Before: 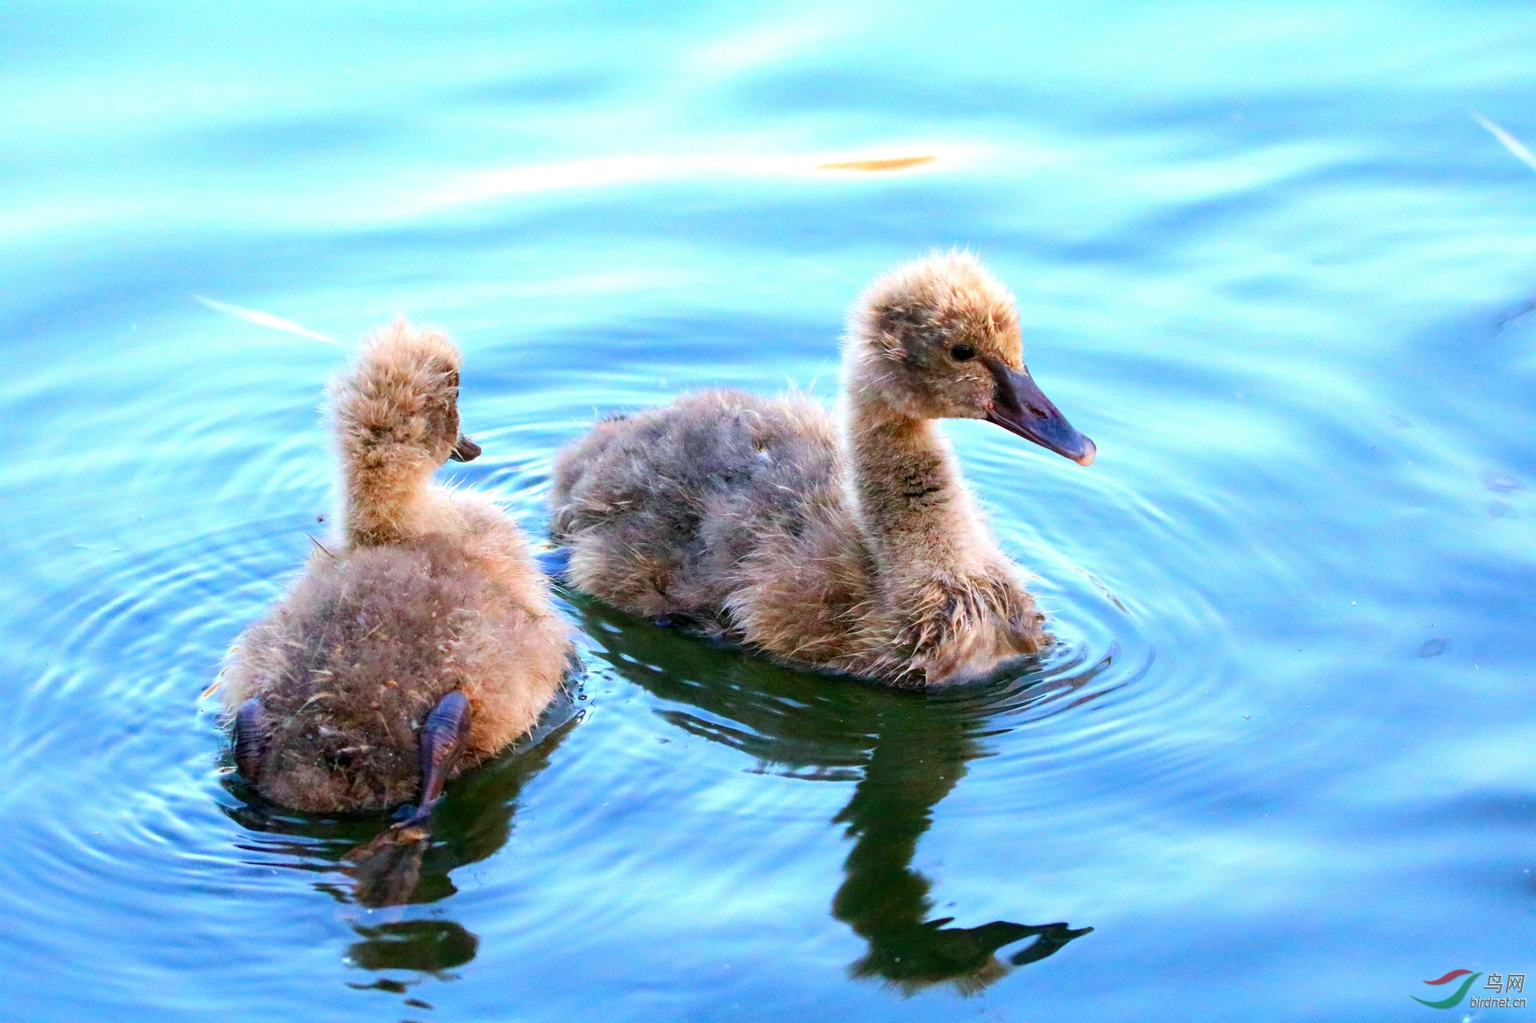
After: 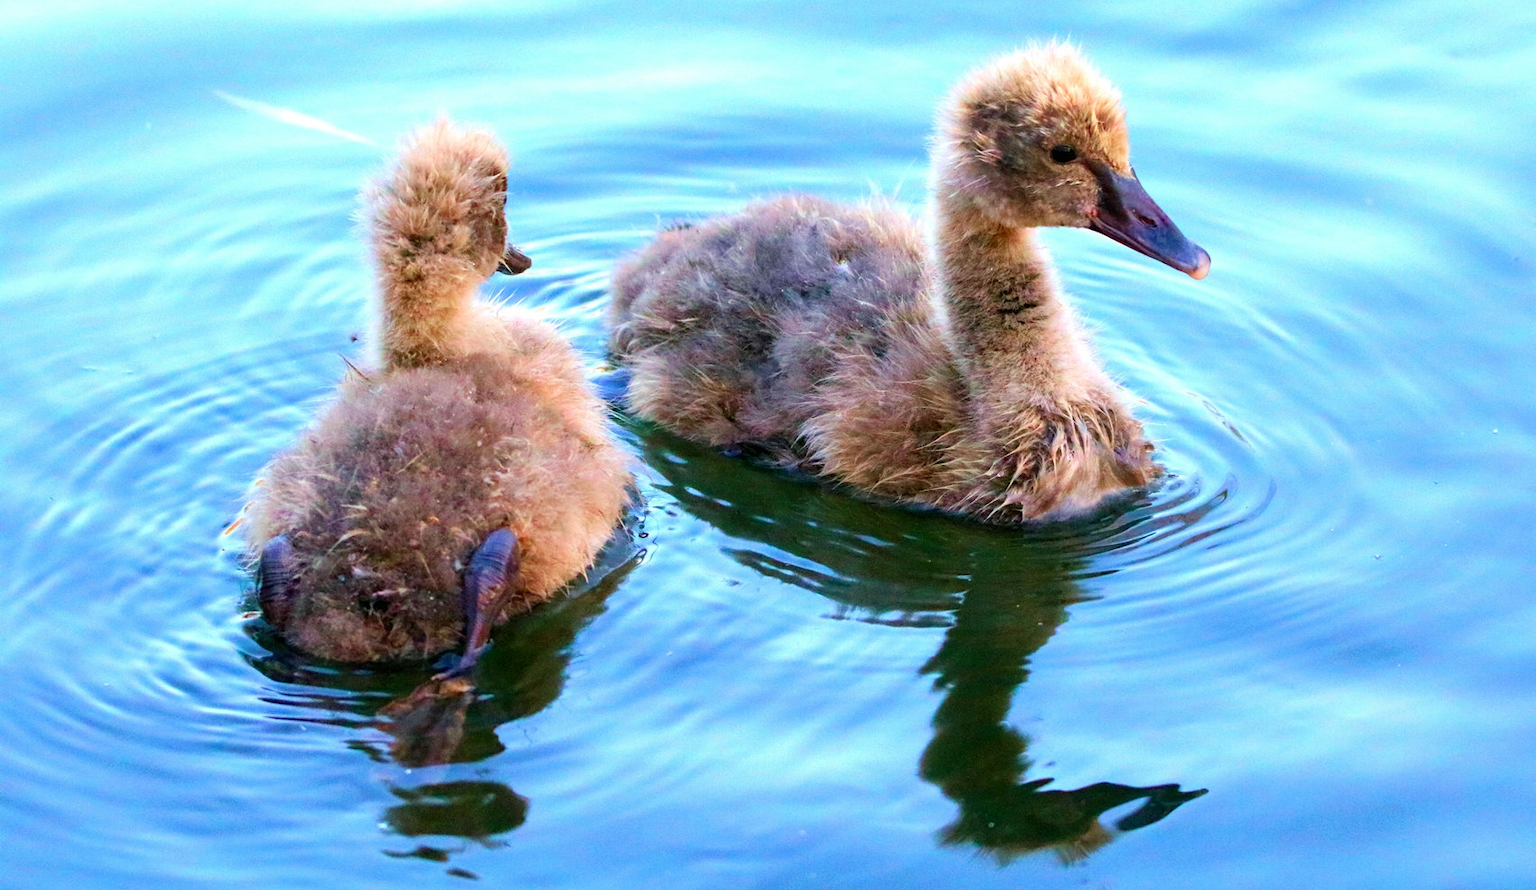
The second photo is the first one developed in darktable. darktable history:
crop: top 20.903%, right 9.446%, bottom 0.3%
velvia: on, module defaults
